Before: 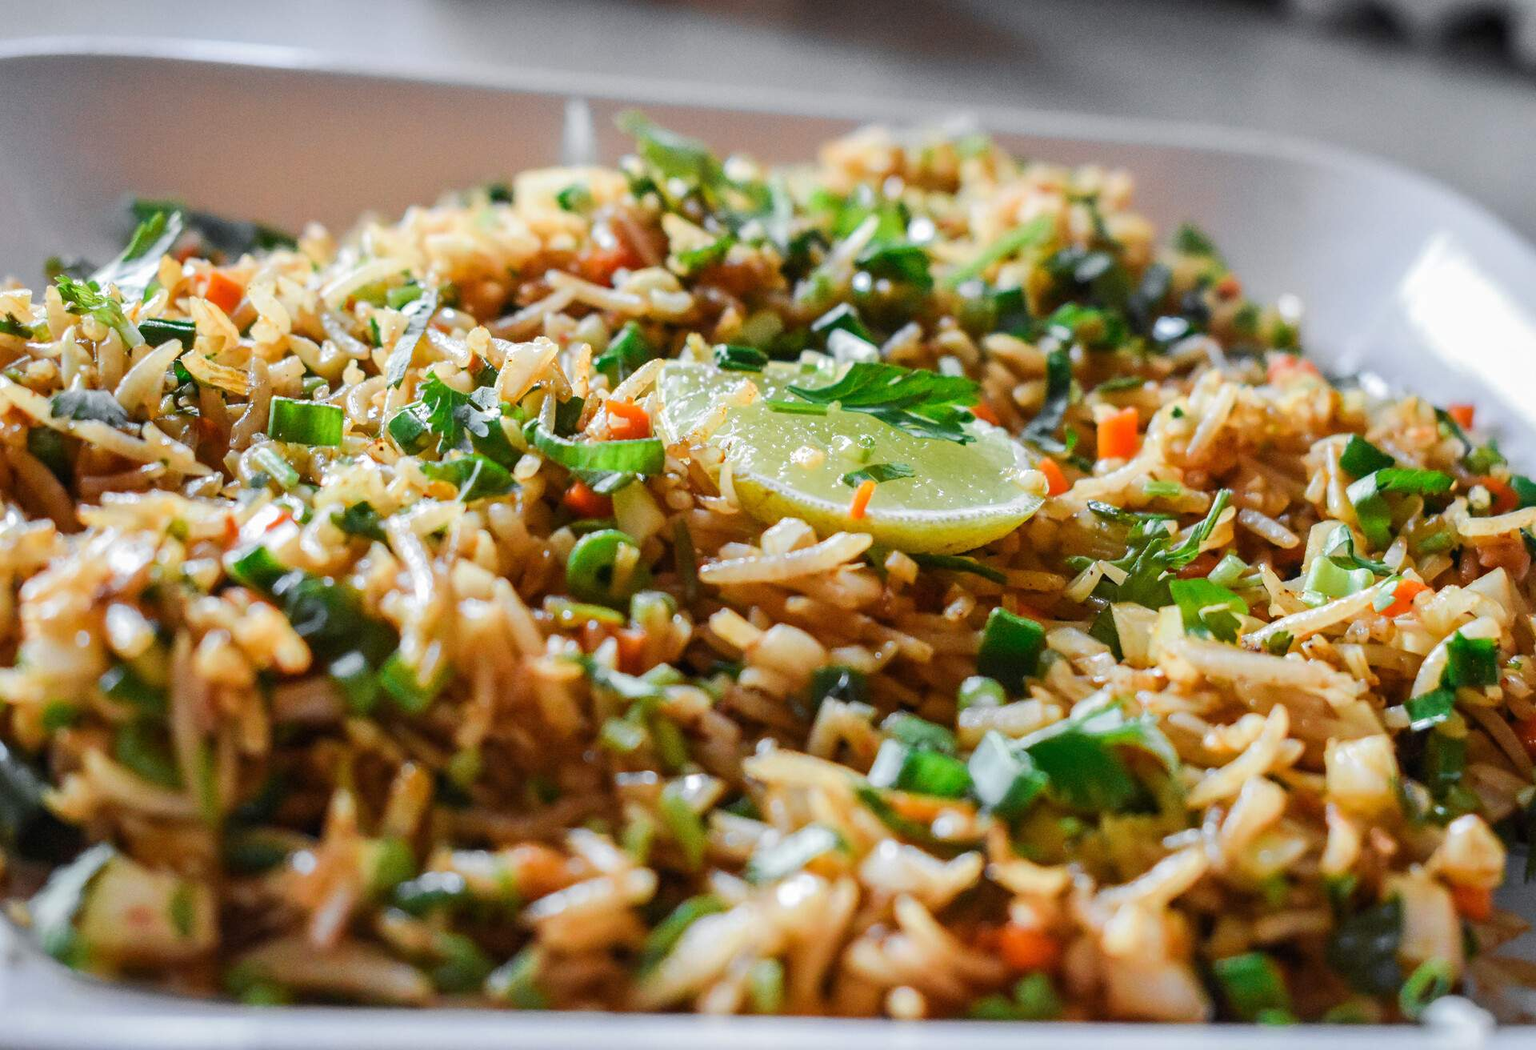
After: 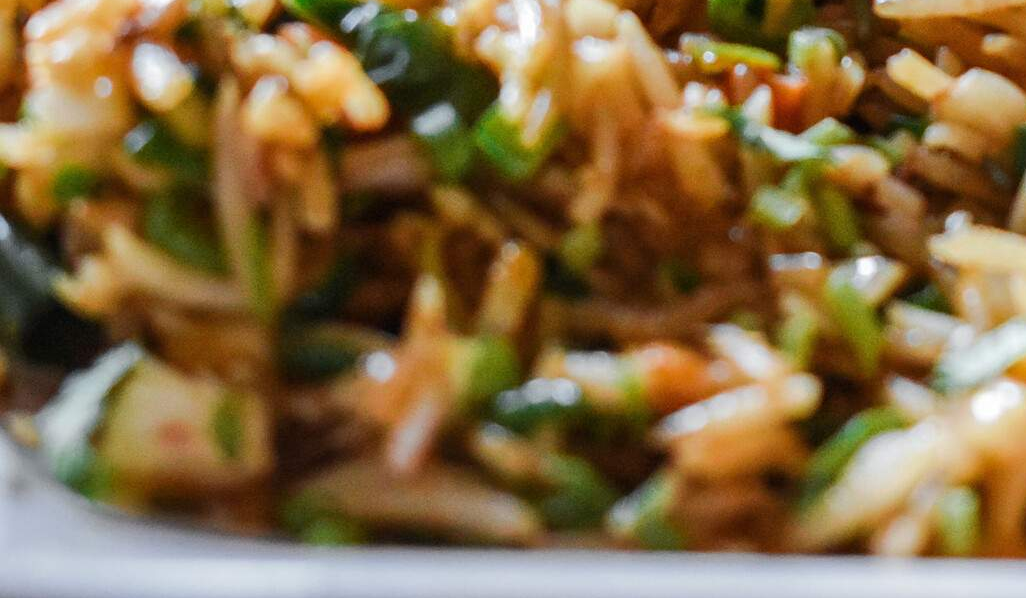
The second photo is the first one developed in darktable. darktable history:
crop and rotate: top 54.236%, right 46.515%, bottom 0.124%
